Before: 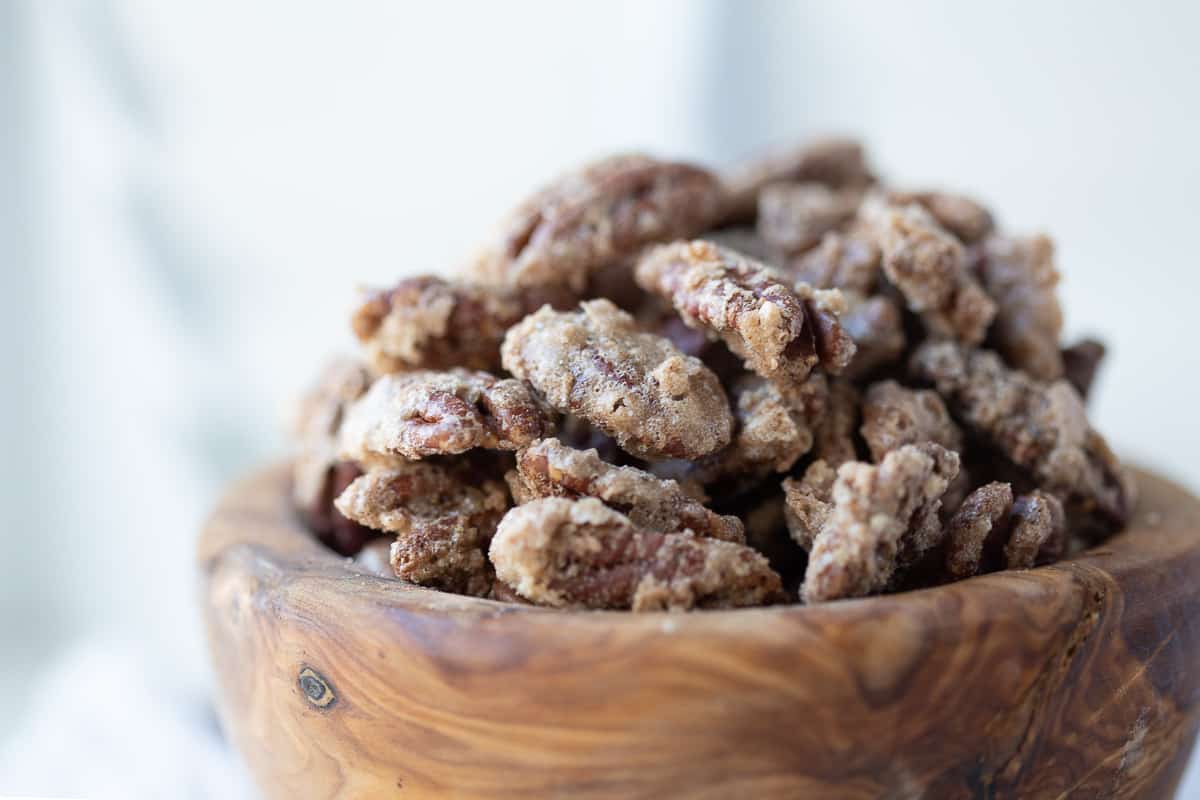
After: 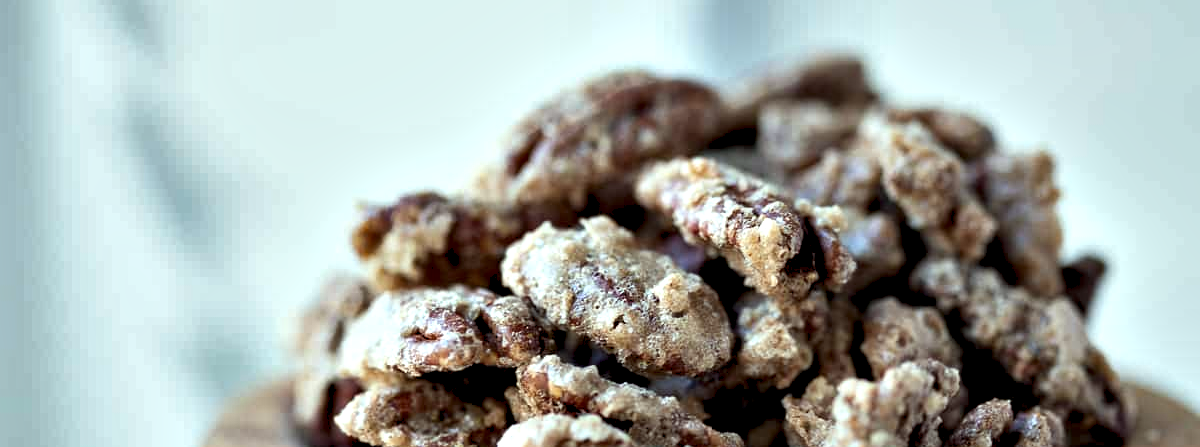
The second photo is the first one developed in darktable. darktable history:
contrast equalizer: y [[0.6 ×6], [0.55 ×6], [0 ×6], [0 ×6], [0 ×6]]
shadows and highlights: soften with gaussian
color correction: highlights a* -6.94, highlights b* 0.423
crop and rotate: top 10.439%, bottom 33.656%
